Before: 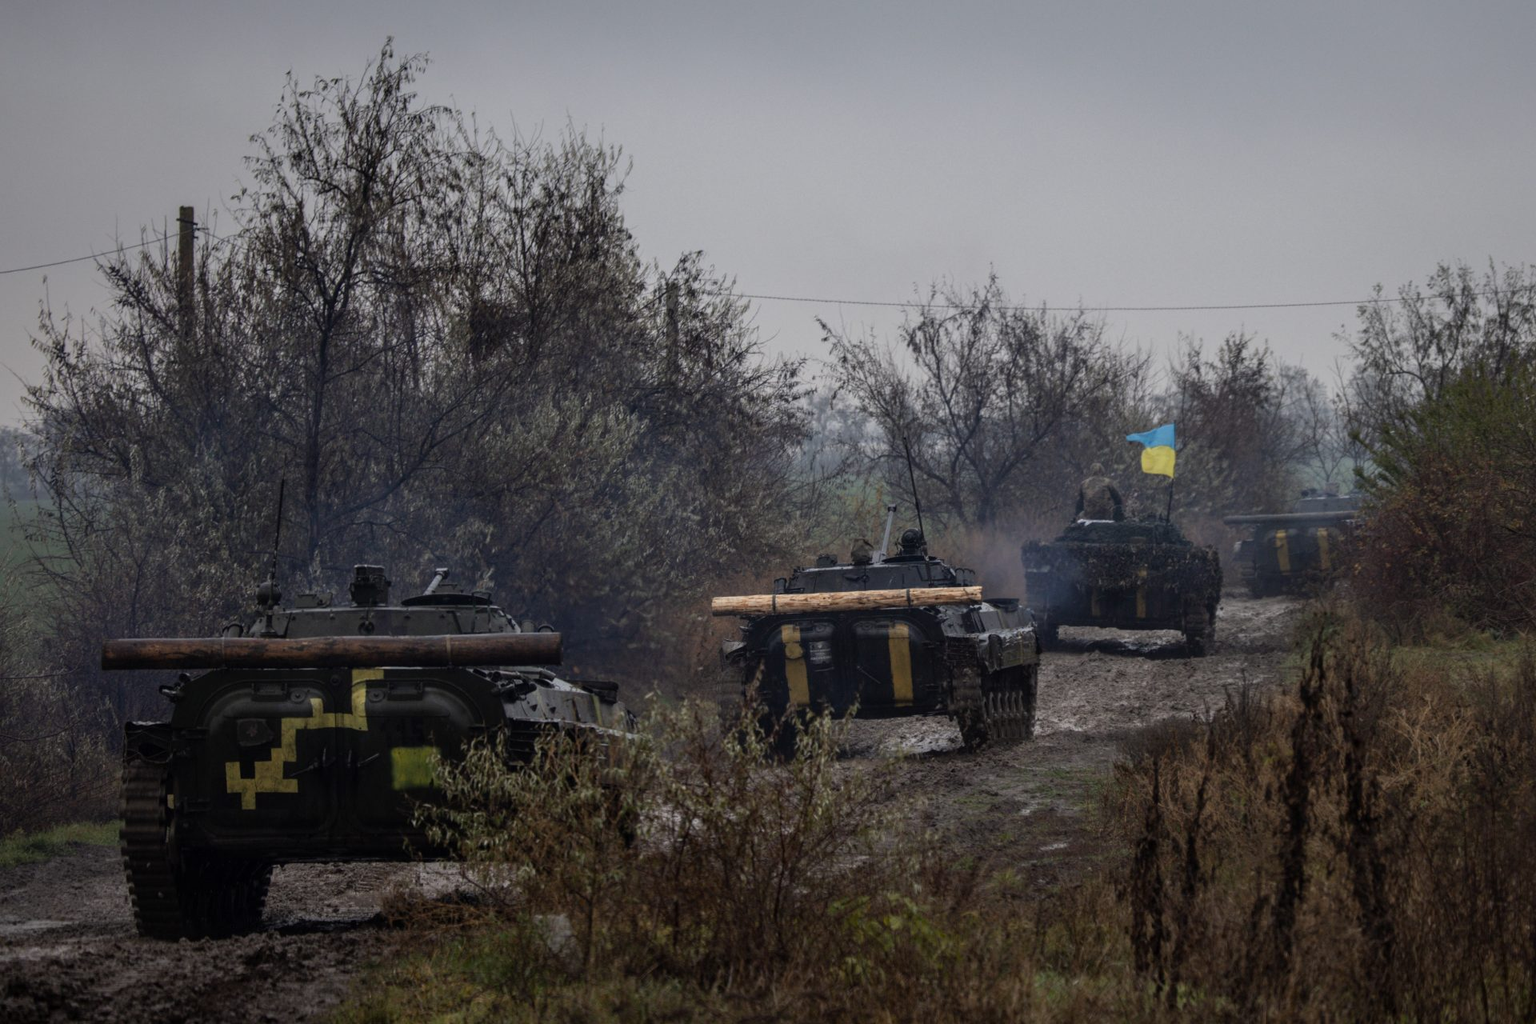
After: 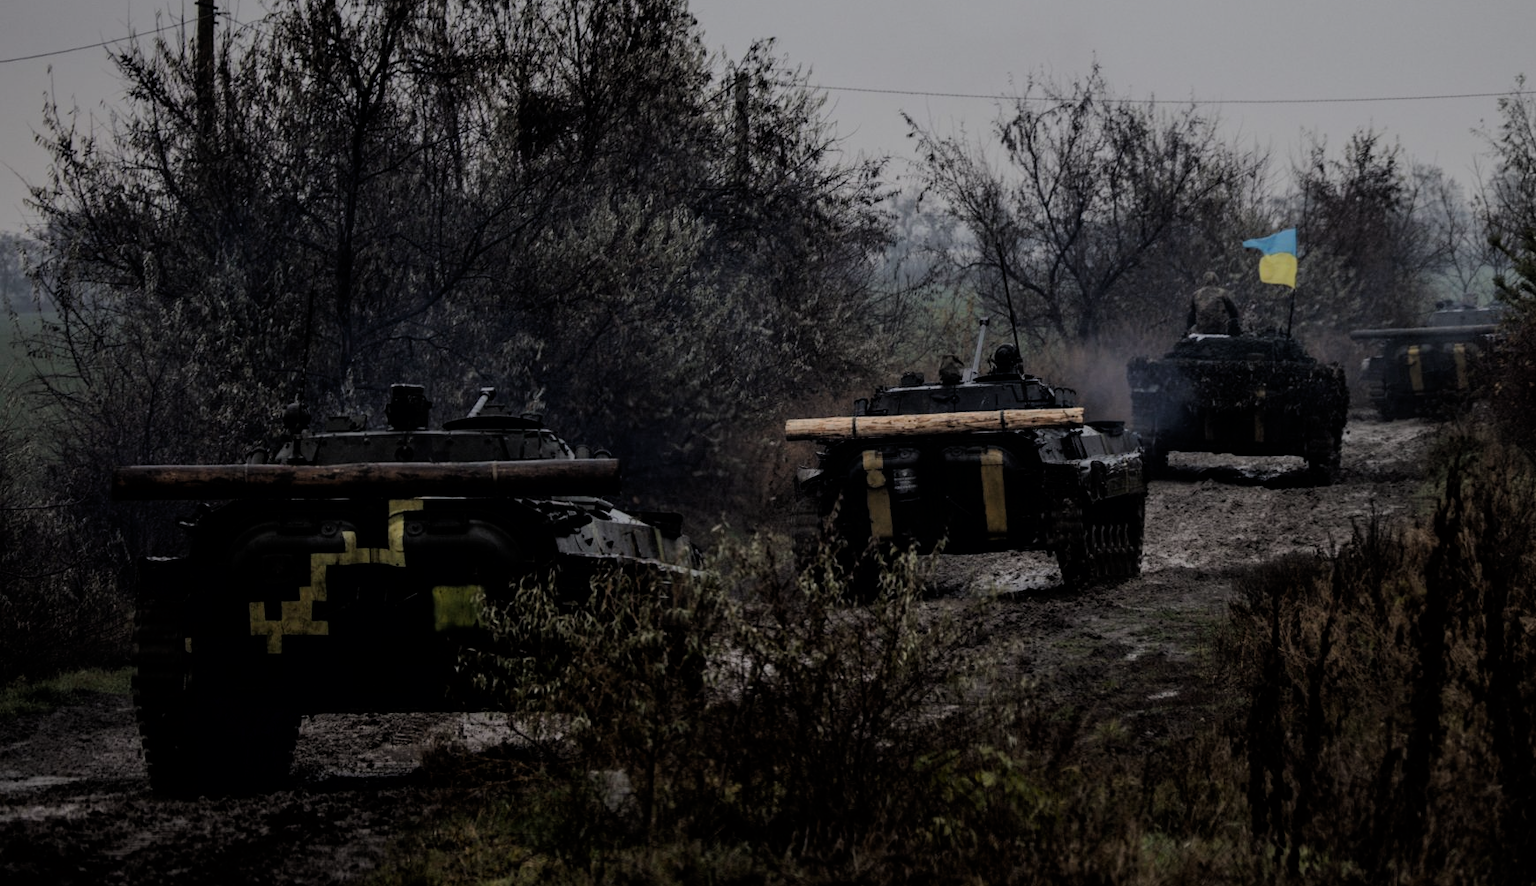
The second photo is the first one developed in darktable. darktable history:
tone curve: curves: ch0 [(0, 0) (0.568, 0.517) (0.8, 0.717) (1, 1)], preserve colors none
crop: top 21.189%, right 9.367%, bottom 0.345%
filmic rgb: black relative exposure -5.1 EV, white relative exposure 4 EV, hardness 2.88, contrast 1.301, color science v6 (2022)
